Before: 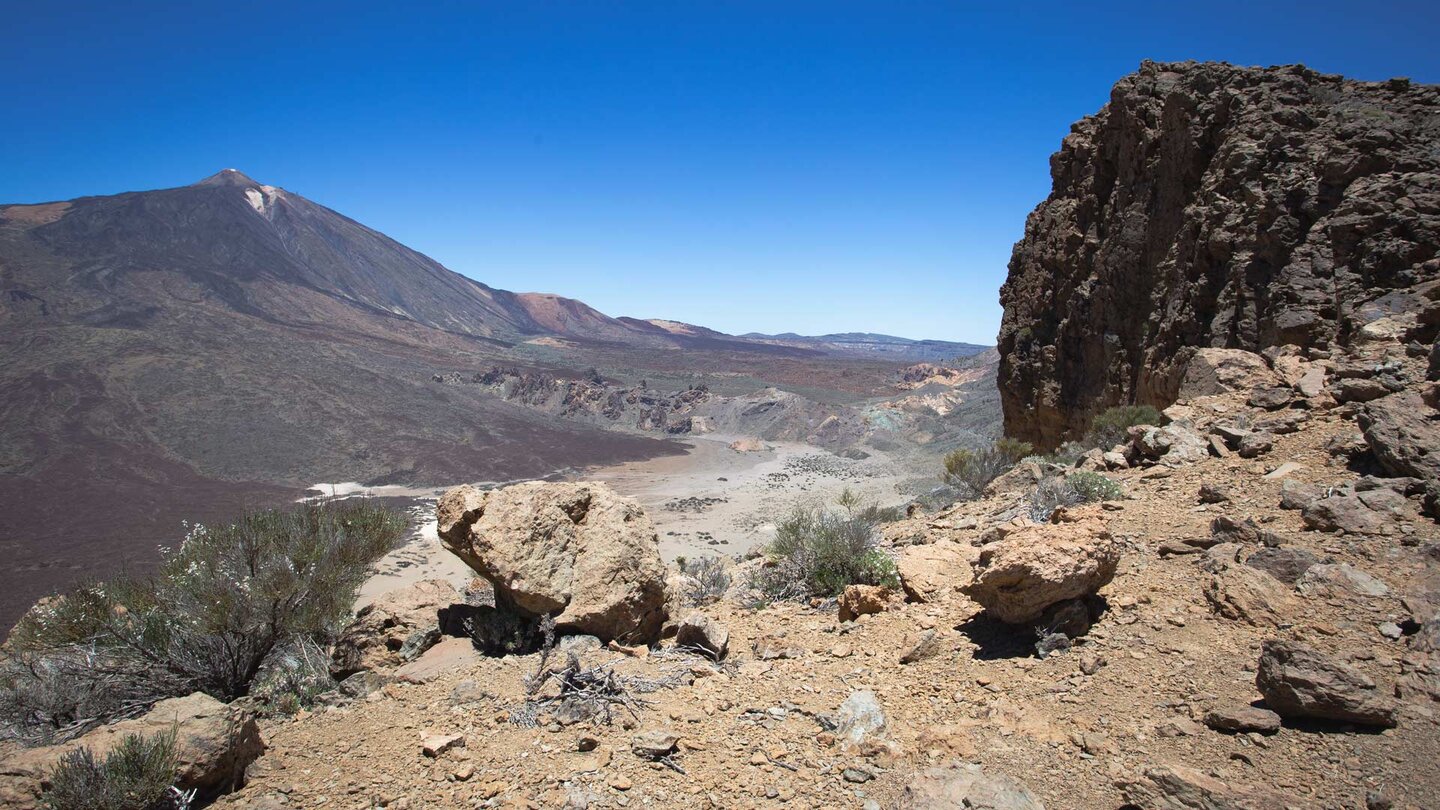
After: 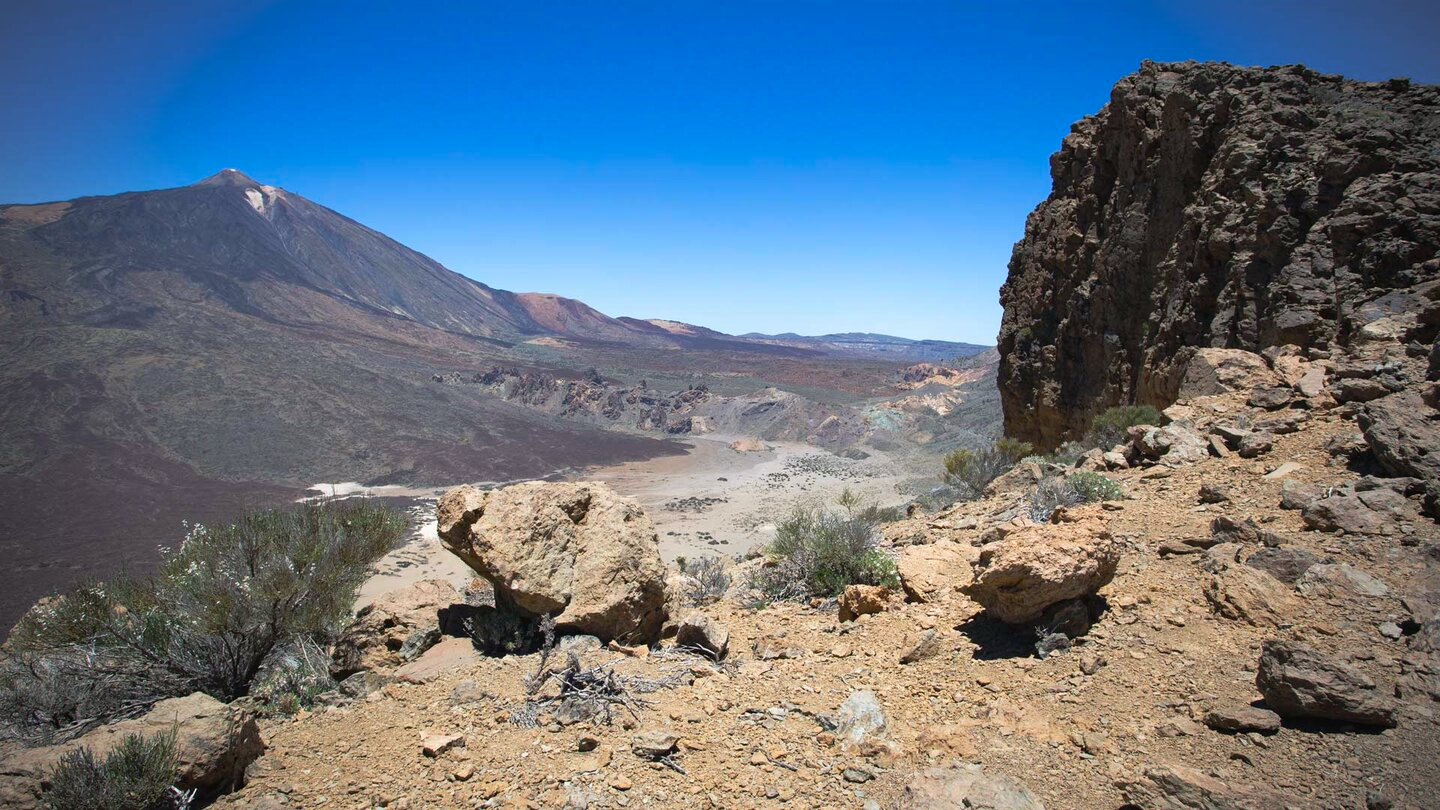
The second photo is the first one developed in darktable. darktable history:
vignetting: width/height ratio 1.09
exposure: compensate highlight preservation false
color balance rgb: shadows lift › chroma 2.01%, shadows lift › hue 217.4°, linear chroma grading › global chroma 6.123%, perceptual saturation grading › global saturation 0.27%, global vibrance 20%
